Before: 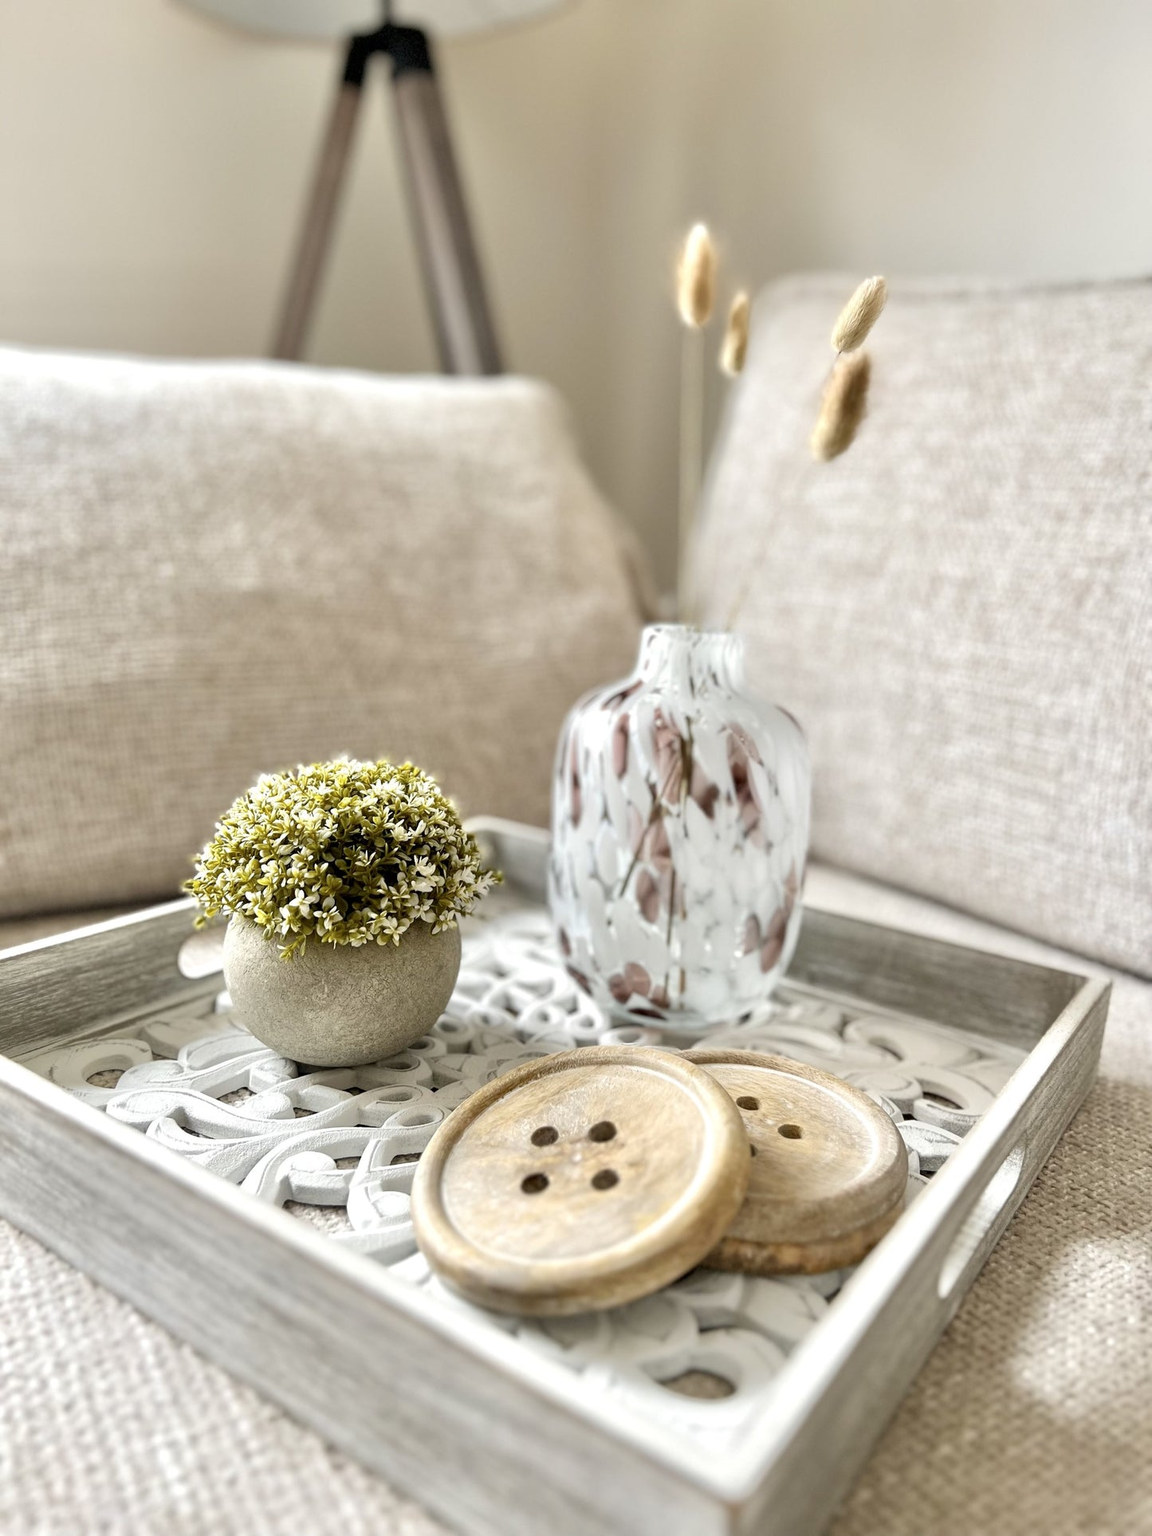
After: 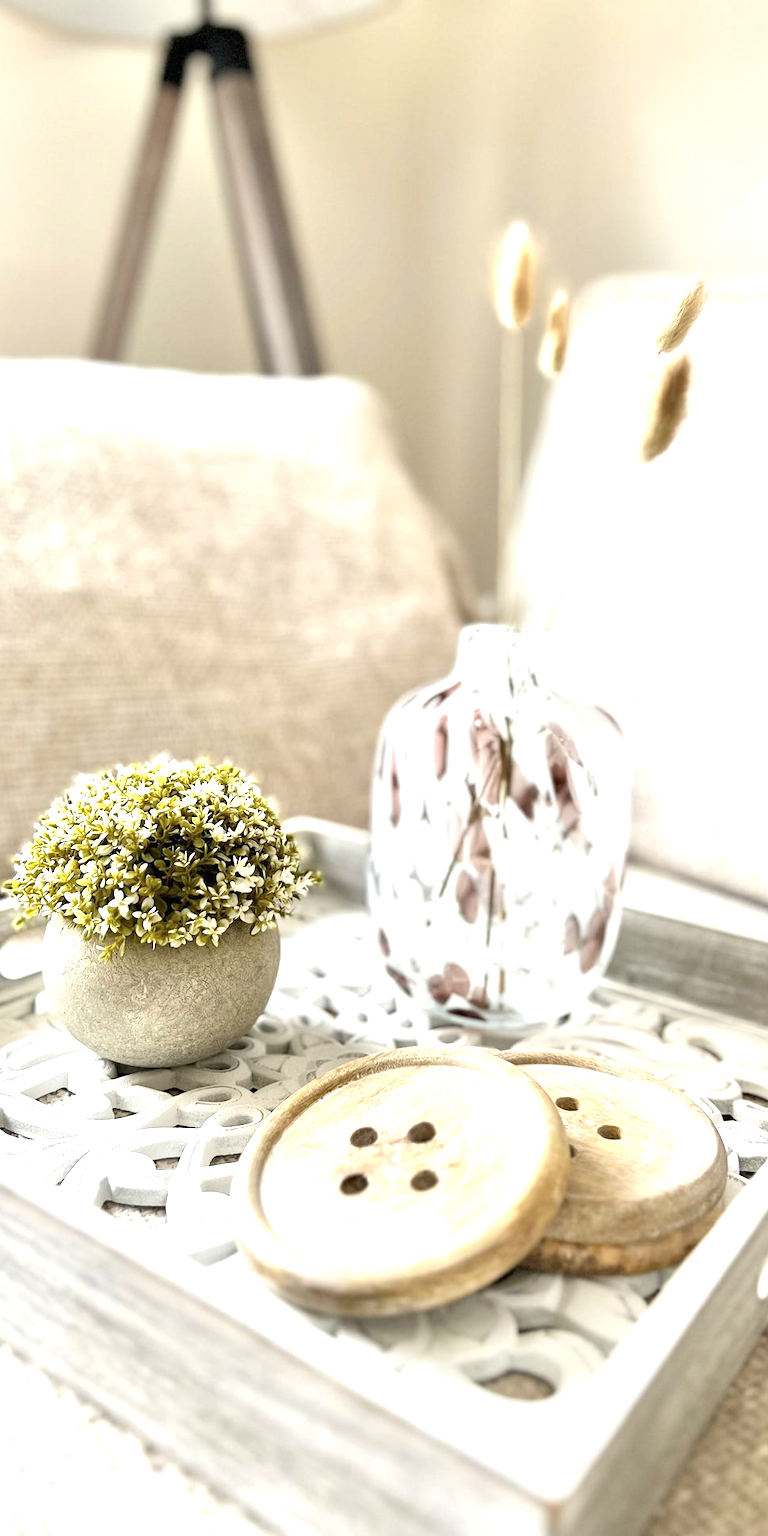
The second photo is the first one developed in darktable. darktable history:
exposure: black level correction 0, exposure 0.9 EV, compensate highlight preservation false
crop and rotate: left 15.754%, right 17.579%
